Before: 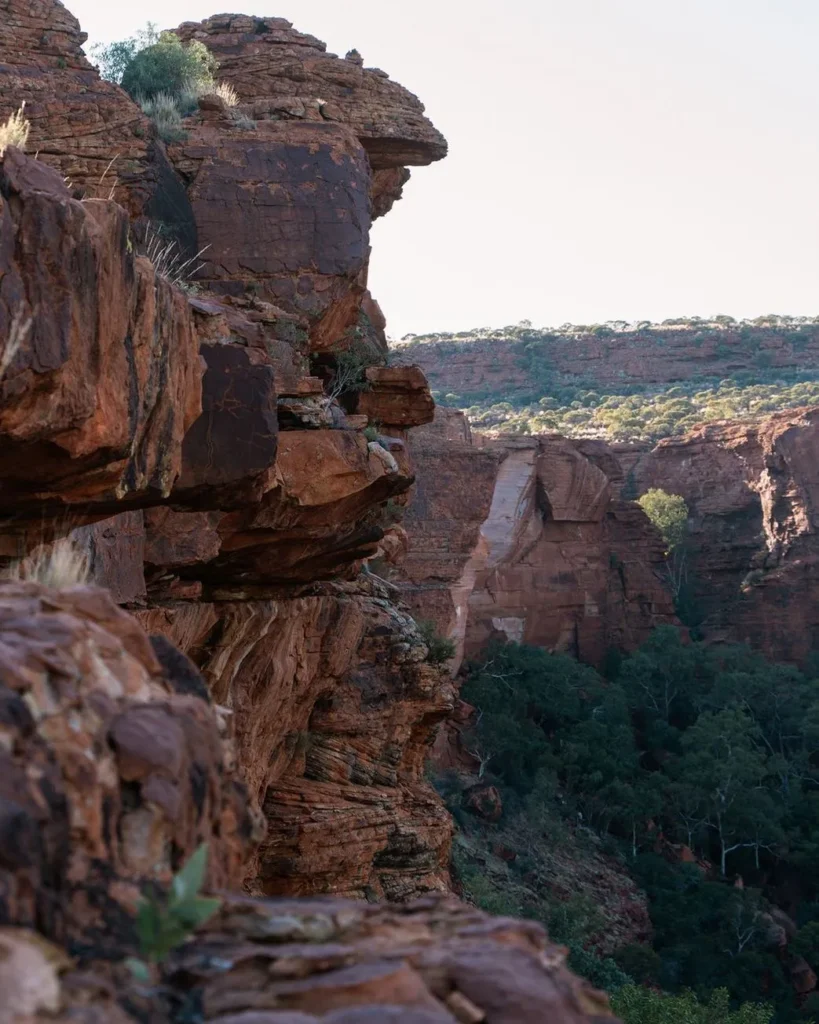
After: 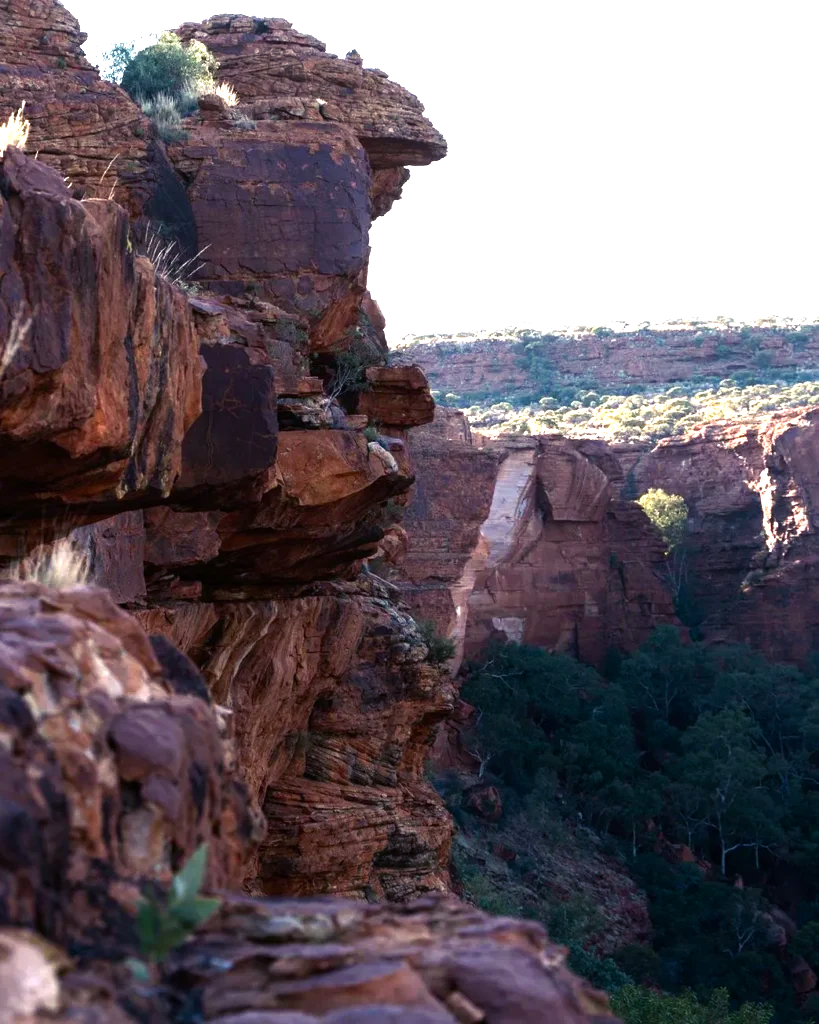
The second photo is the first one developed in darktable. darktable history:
tone equalizer: -8 EV -0.771 EV, -7 EV -0.737 EV, -6 EV -0.589 EV, -5 EV -0.379 EV, -3 EV 0.365 EV, -2 EV 0.6 EV, -1 EV 0.677 EV, +0 EV 0.749 EV, edges refinement/feathering 500, mask exposure compensation -1.57 EV, preserve details guided filter
color balance rgb: shadows lift › luminance -21.6%, shadows lift › chroma 6.615%, shadows lift › hue 272.02°, highlights gain › chroma 0.67%, highlights gain › hue 56.24°, perceptual saturation grading › global saturation 0.99%, perceptual saturation grading › highlights -19.679%, perceptual saturation grading › shadows 19.739%, perceptual brilliance grading › global brilliance 25.564%, global vibrance 15.155%
